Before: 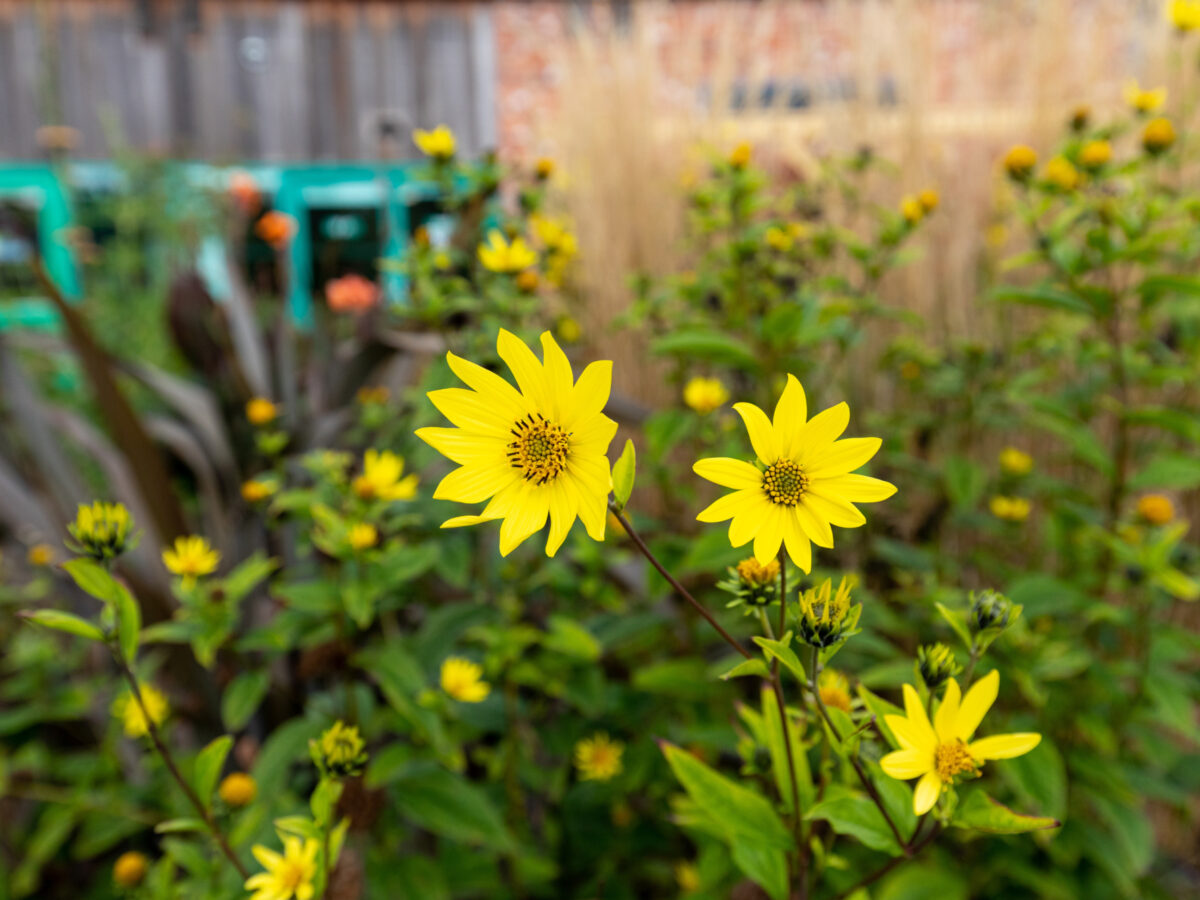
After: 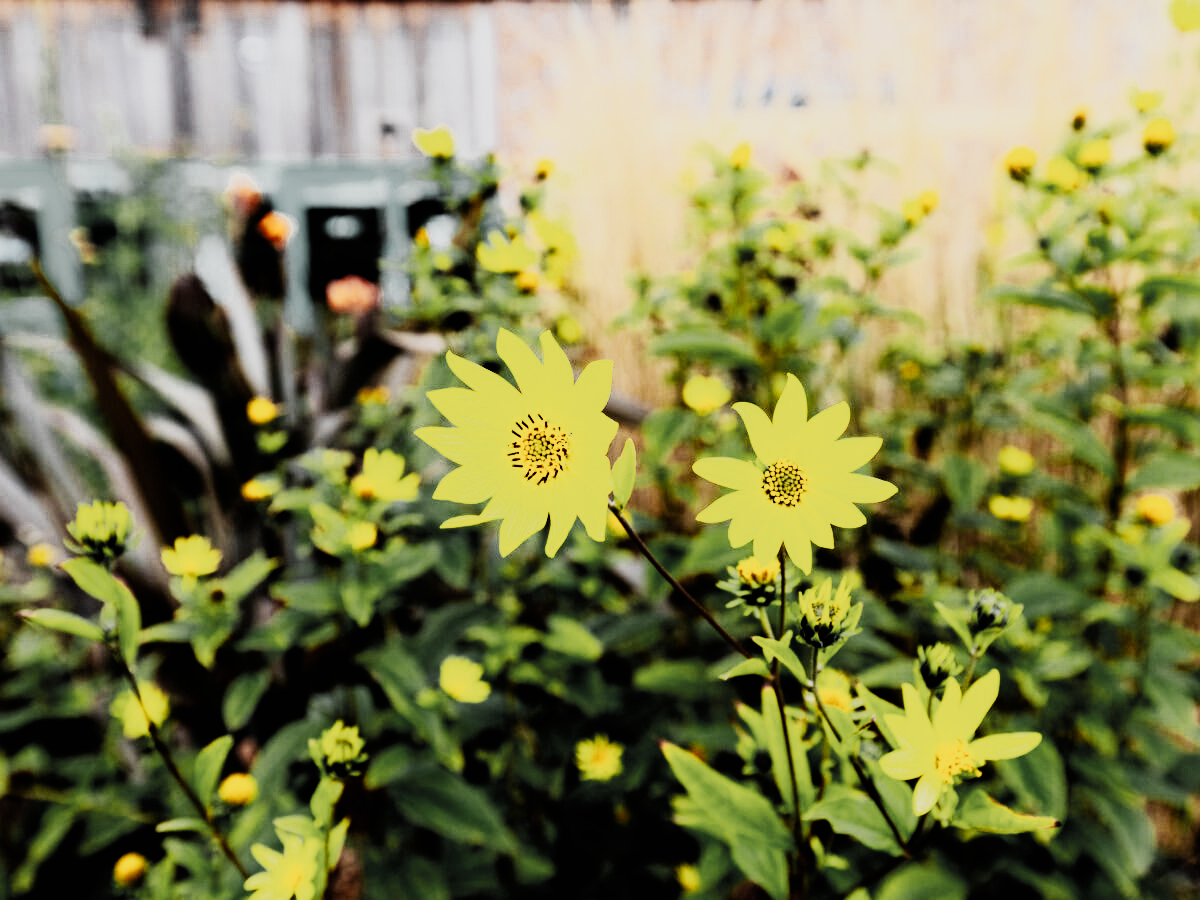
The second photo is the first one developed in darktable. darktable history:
color zones: curves: ch0 [(0.035, 0.242) (0.25, 0.5) (0.384, 0.214) (0.488, 0.255) (0.75, 0.5)]; ch1 [(0.063, 0.379) (0.25, 0.5) (0.354, 0.201) (0.489, 0.085) (0.729, 0.271)]; ch2 [(0.25, 0.5) (0.38, 0.517) (0.442, 0.51) (0.735, 0.456)]
sigmoid: contrast 1.8, skew -0.2, preserve hue 0%, red attenuation 0.1, red rotation 0.035, green attenuation 0.1, green rotation -0.017, blue attenuation 0.15, blue rotation -0.052, base primaries Rec2020
rgb curve: curves: ch0 [(0, 0) (0.21, 0.15) (0.24, 0.21) (0.5, 0.75) (0.75, 0.96) (0.89, 0.99) (1, 1)]; ch1 [(0, 0.02) (0.21, 0.13) (0.25, 0.2) (0.5, 0.67) (0.75, 0.9) (0.89, 0.97) (1, 1)]; ch2 [(0, 0.02) (0.21, 0.13) (0.25, 0.2) (0.5, 0.67) (0.75, 0.9) (0.89, 0.97) (1, 1)], compensate middle gray true
contrast brightness saturation: saturation -0.04
